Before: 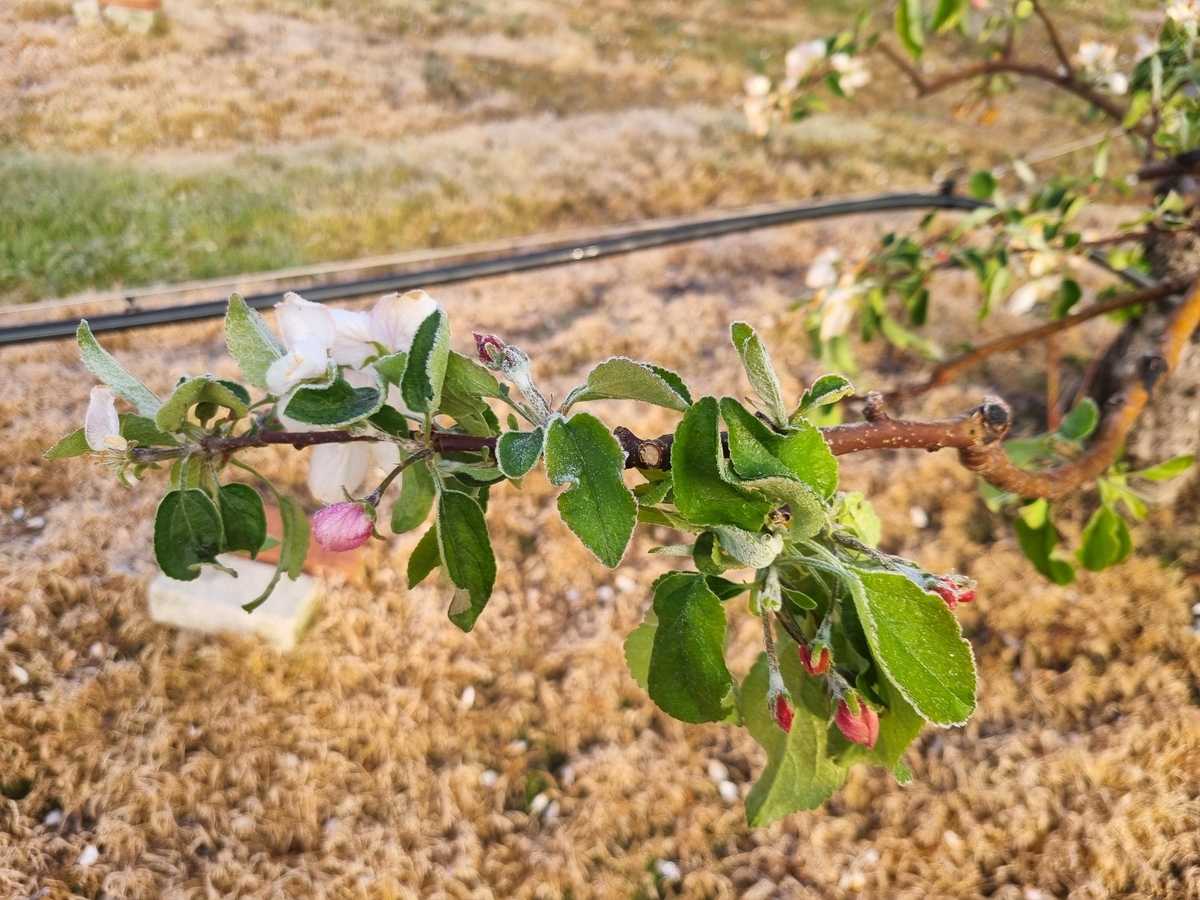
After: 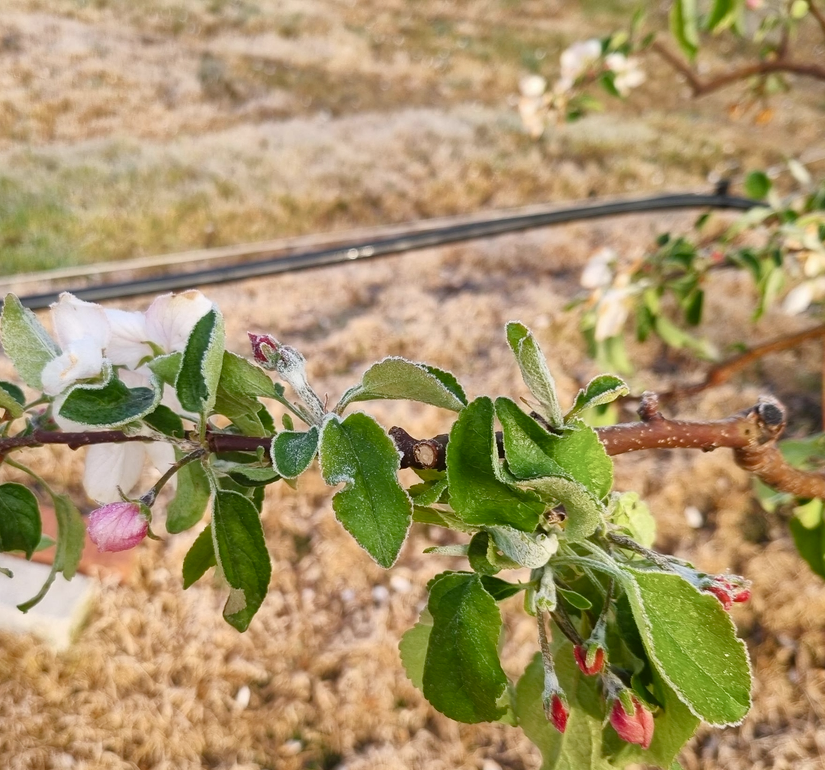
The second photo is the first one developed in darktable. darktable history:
color balance rgb: perceptual saturation grading › global saturation 0.784%, perceptual saturation grading › highlights -19.898%, perceptual saturation grading › shadows 19.291%
crop: left 18.804%, right 12.406%, bottom 14.394%
